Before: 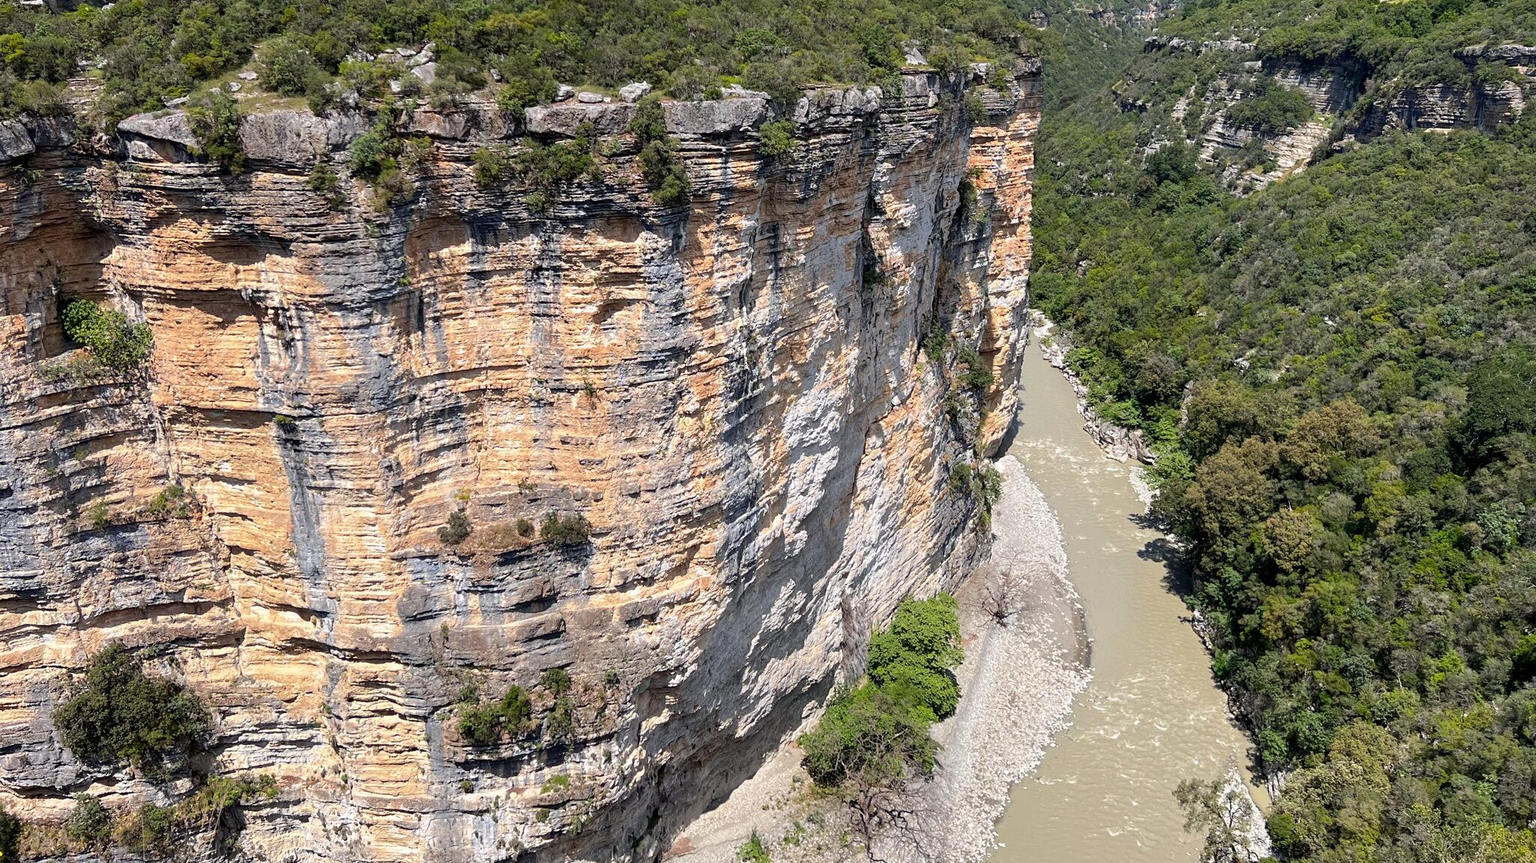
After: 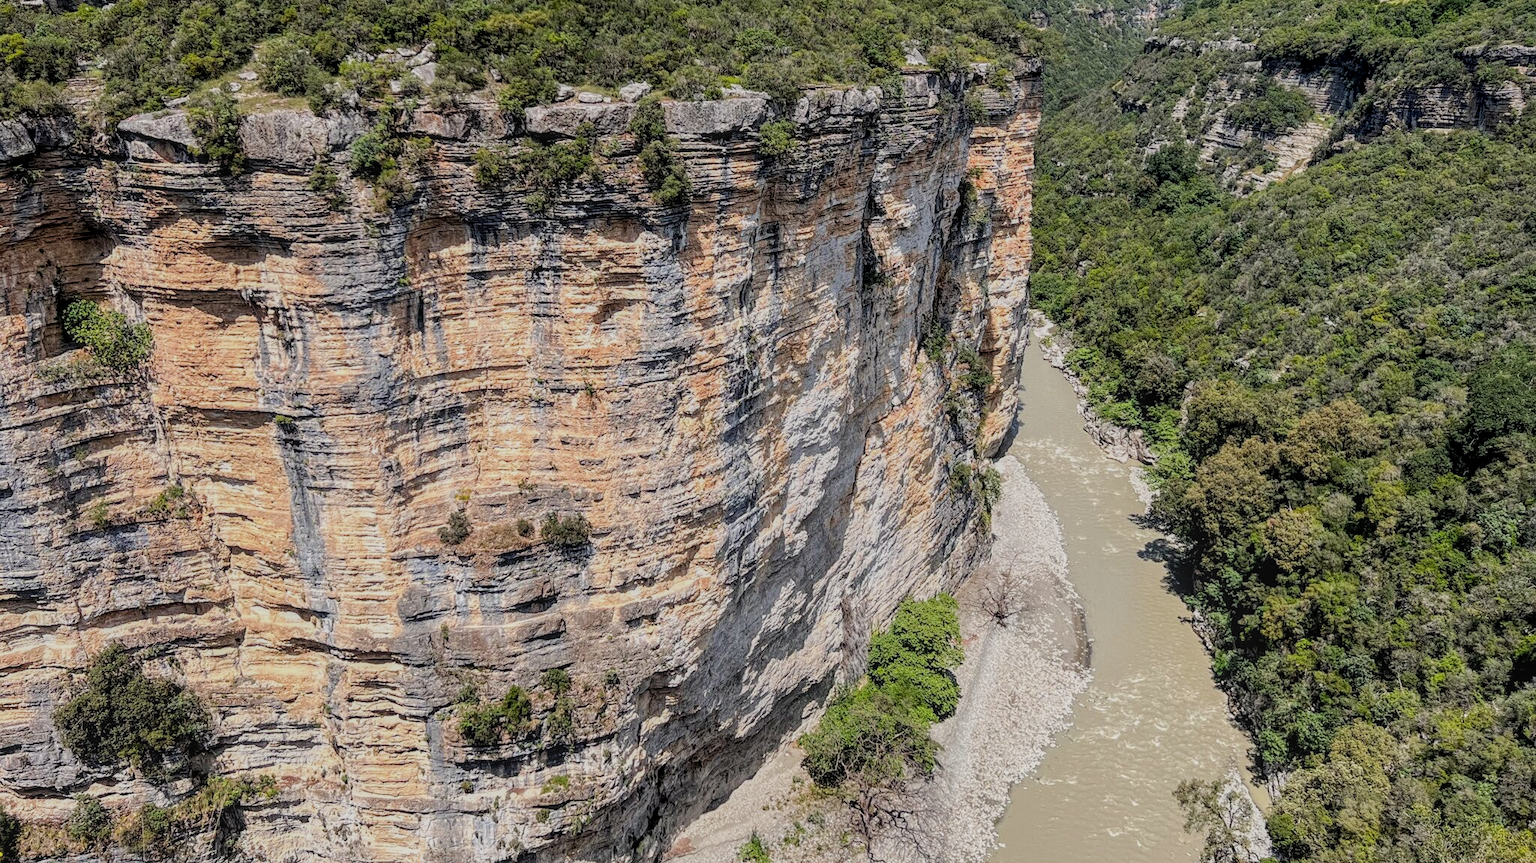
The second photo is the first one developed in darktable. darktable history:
filmic rgb: black relative exposure -7.32 EV, white relative exposure 5.09 EV, hardness 3.2
white balance: red 1.009, blue 0.985
local contrast: highlights 74%, shadows 55%, detail 176%, midtone range 0.207
